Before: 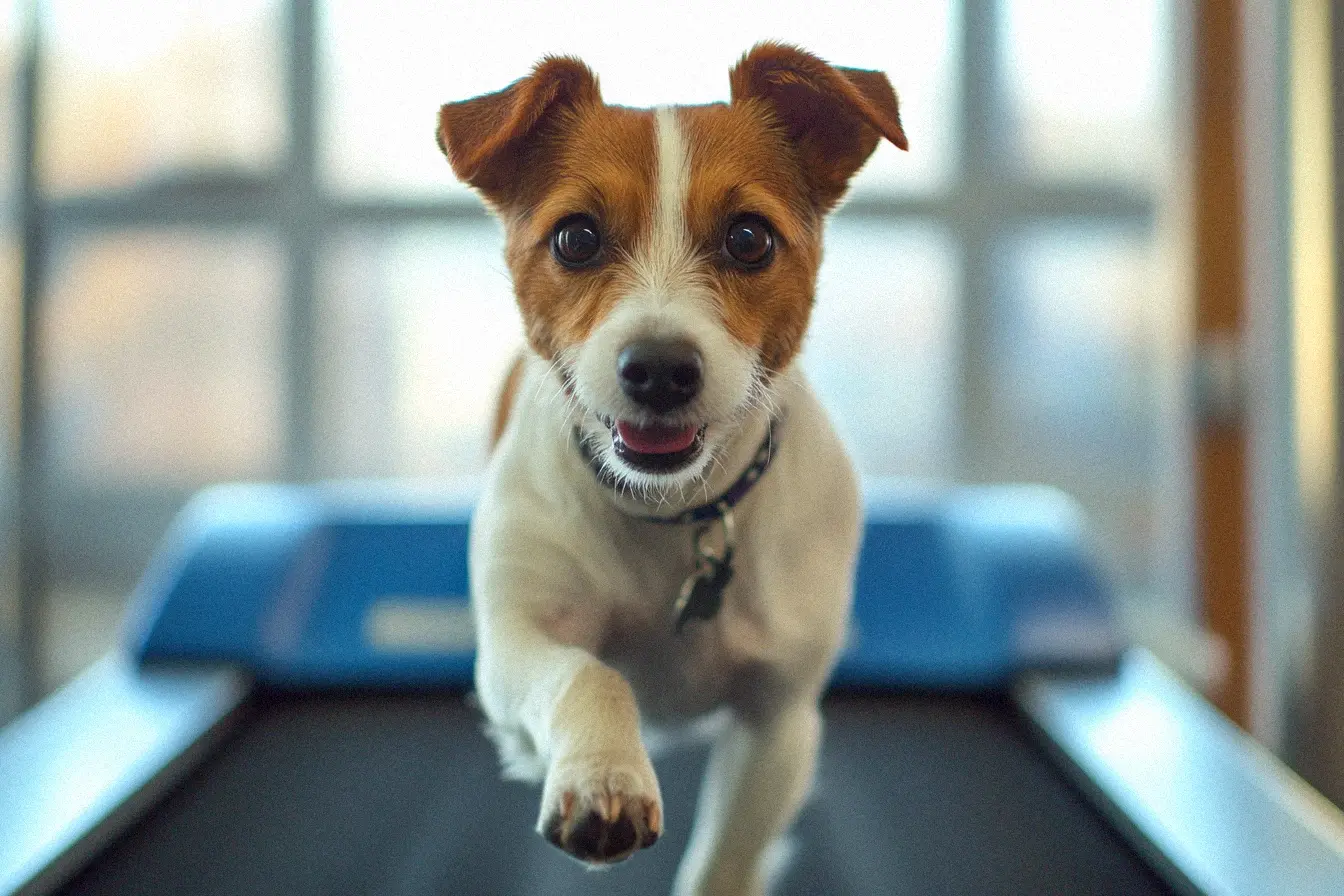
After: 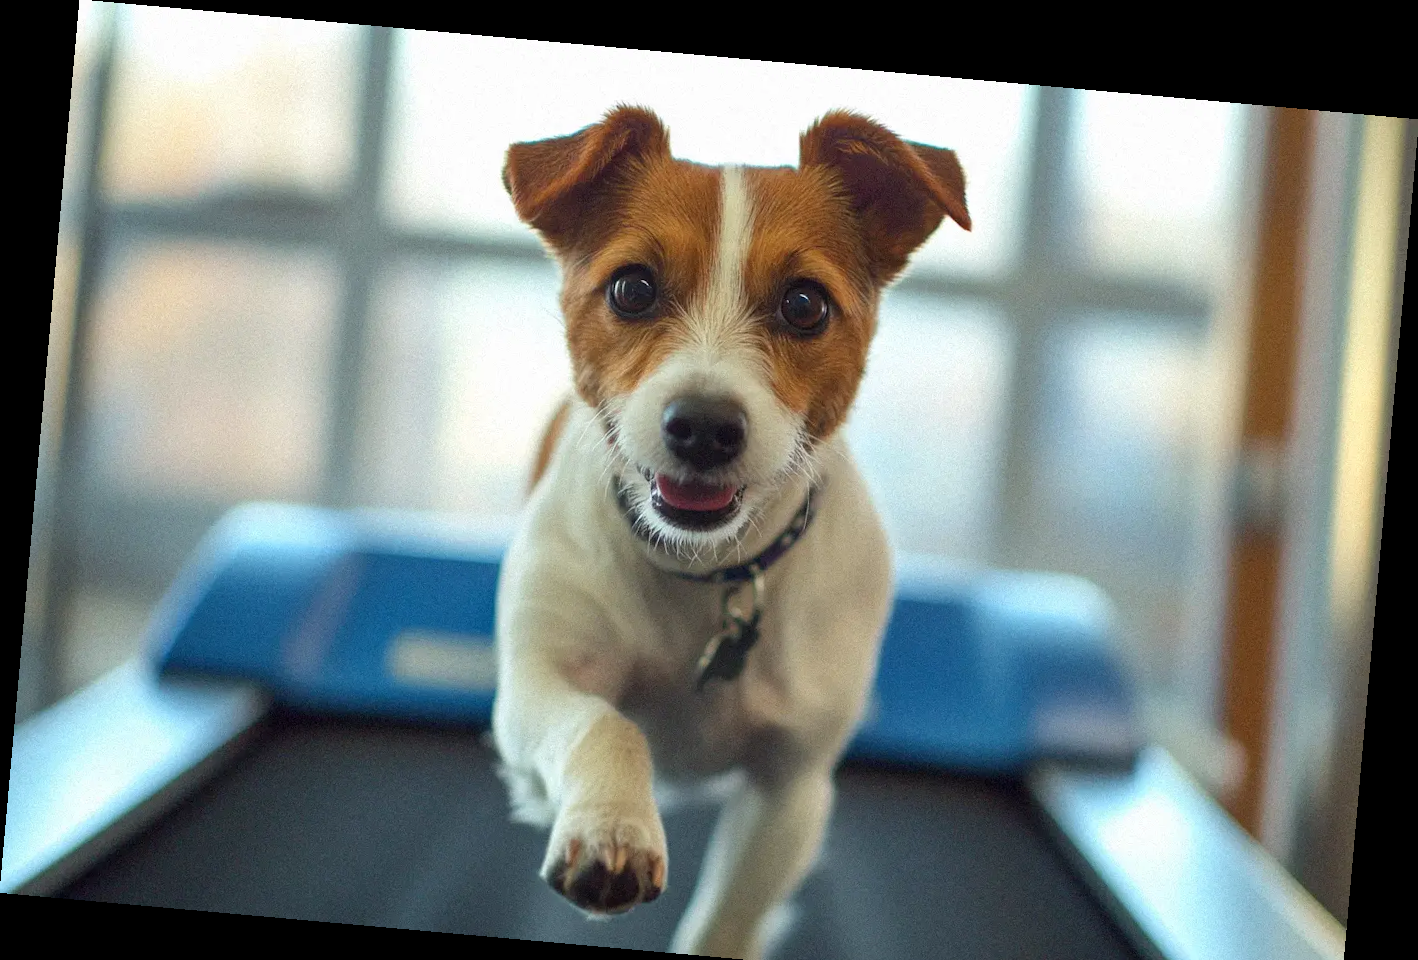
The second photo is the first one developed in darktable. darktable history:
crop and rotate: top 0%, bottom 5.097%
rotate and perspective: rotation 5.12°, automatic cropping off
